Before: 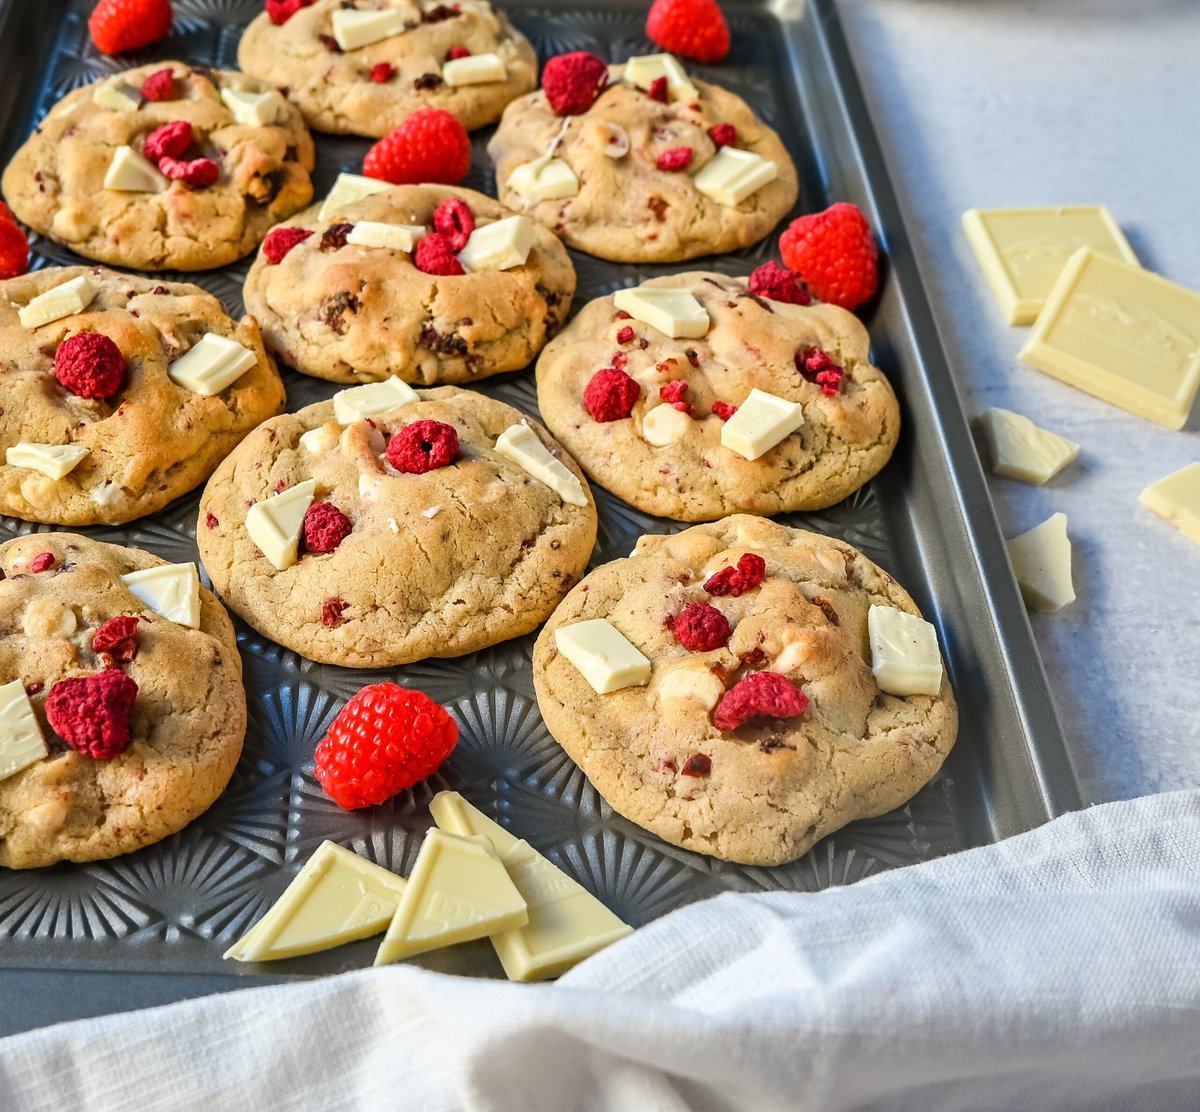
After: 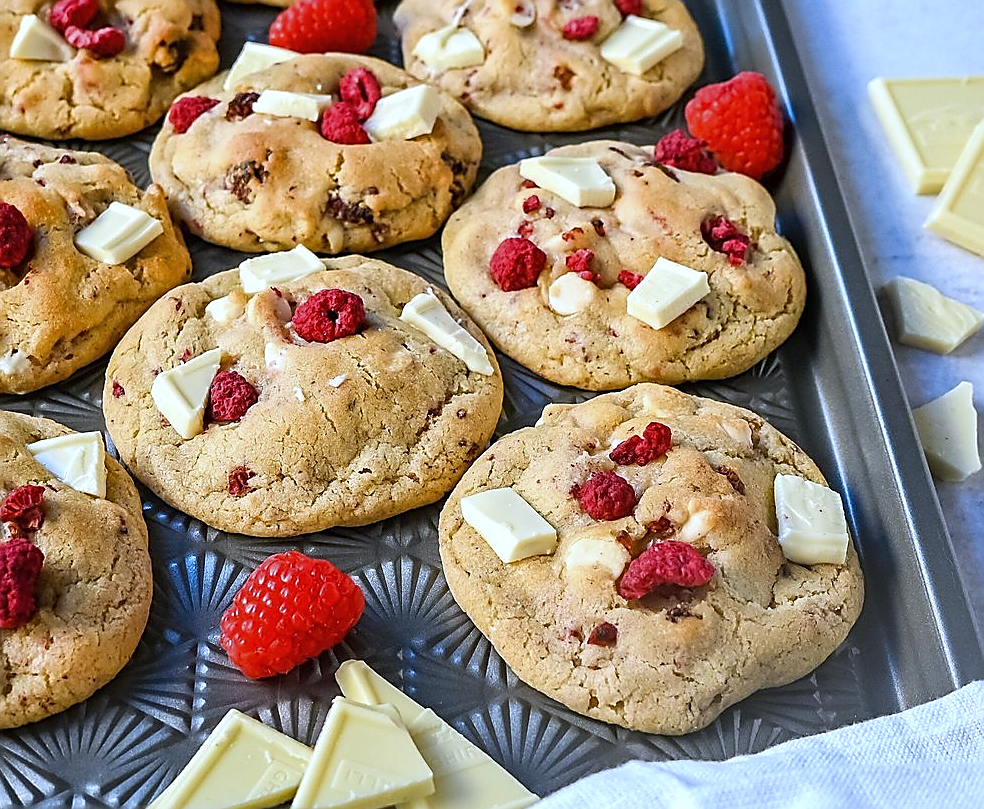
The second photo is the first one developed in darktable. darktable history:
crop: left 7.856%, top 11.836%, right 10.12%, bottom 15.387%
sharpen: radius 1.4, amount 1.25, threshold 0.7
color zones: curves: ch0 [(0.068, 0.464) (0.25, 0.5) (0.48, 0.508) (0.75, 0.536) (0.886, 0.476) (0.967, 0.456)]; ch1 [(0.066, 0.456) (0.25, 0.5) (0.616, 0.508) (0.746, 0.56) (0.934, 0.444)]
white balance: red 0.948, green 1.02, blue 1.176
